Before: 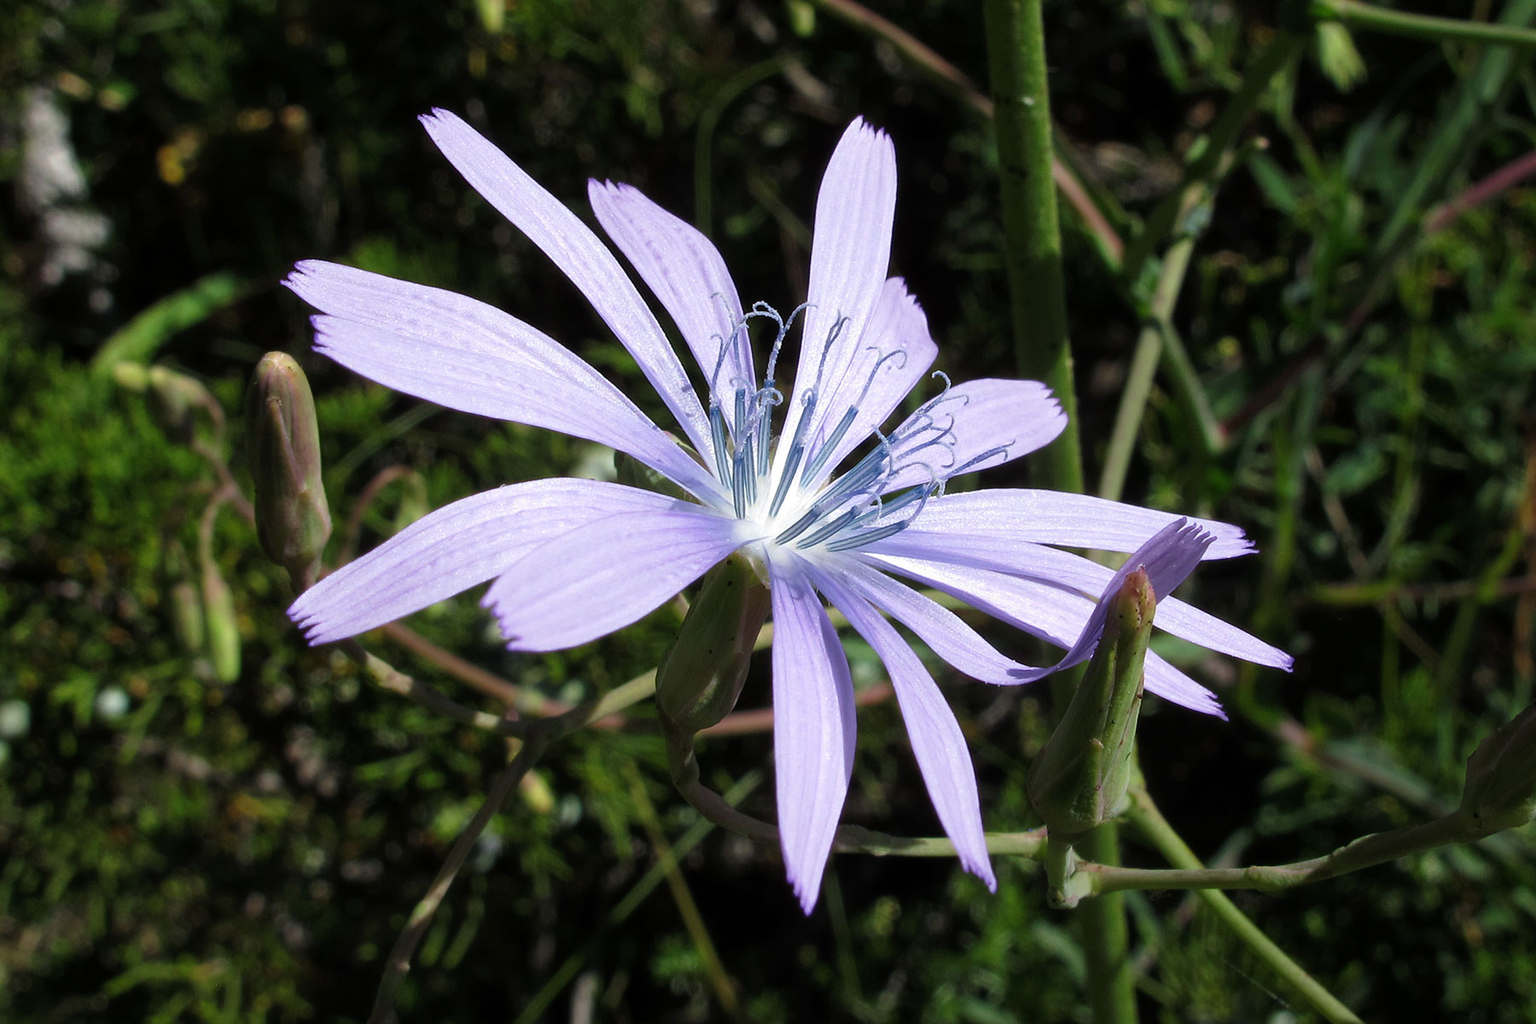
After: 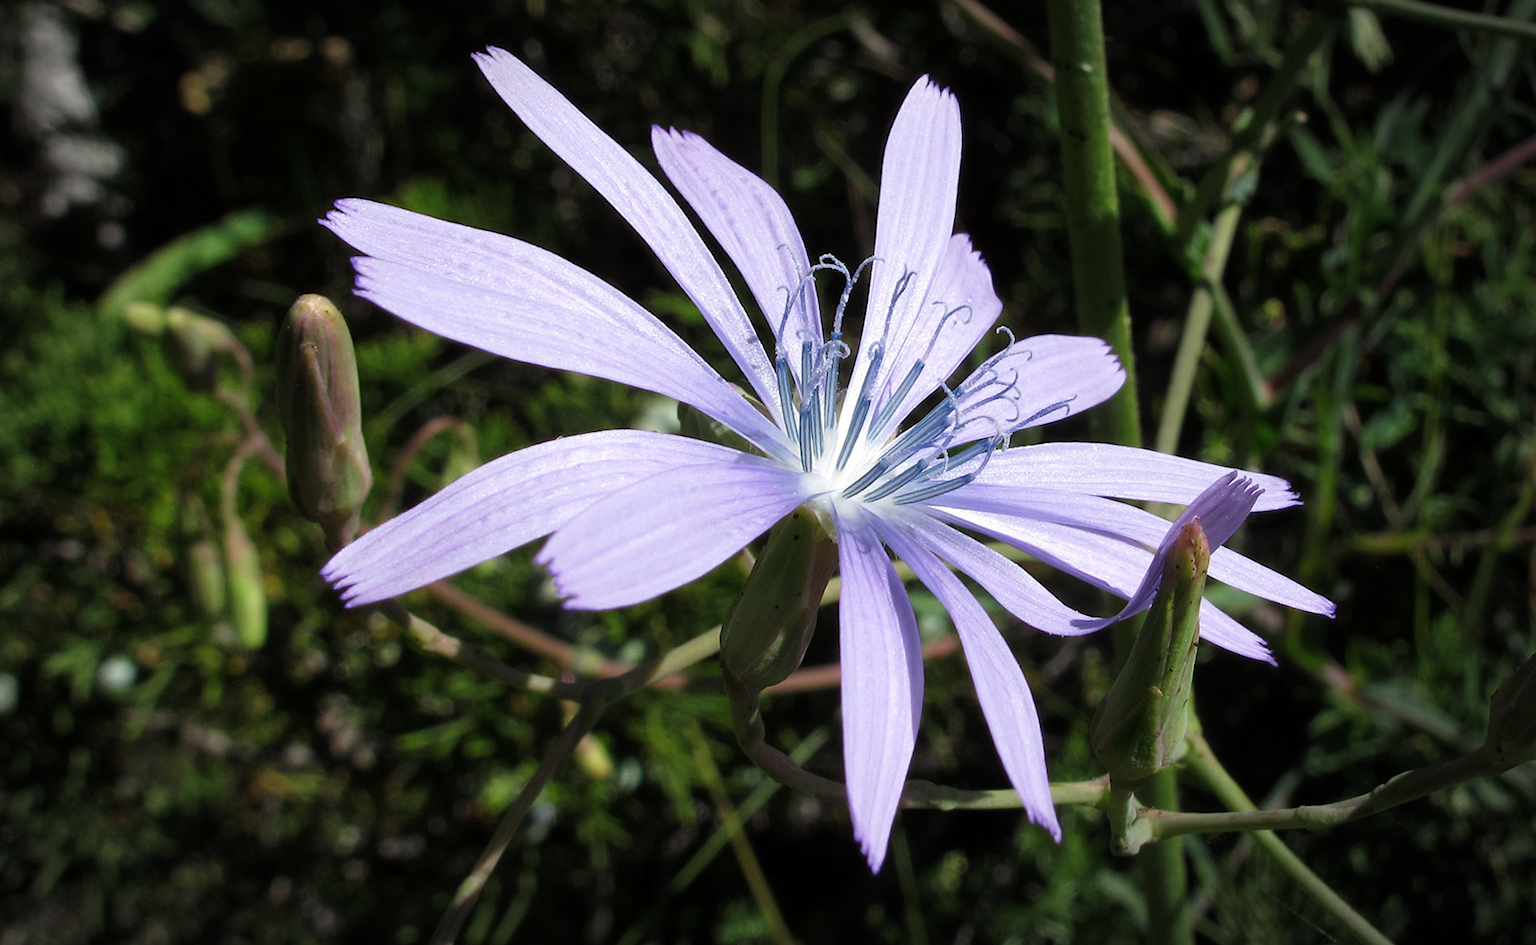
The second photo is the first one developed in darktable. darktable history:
rotate and perspective: rotation -0.013°, lens shift (vertical) -0.027, lens shift (horizontal) 0.178, crop left 0.016, crop right 0.989, crop top 0.082, crop bottom 0.918
vignetting: automatic ratio true
